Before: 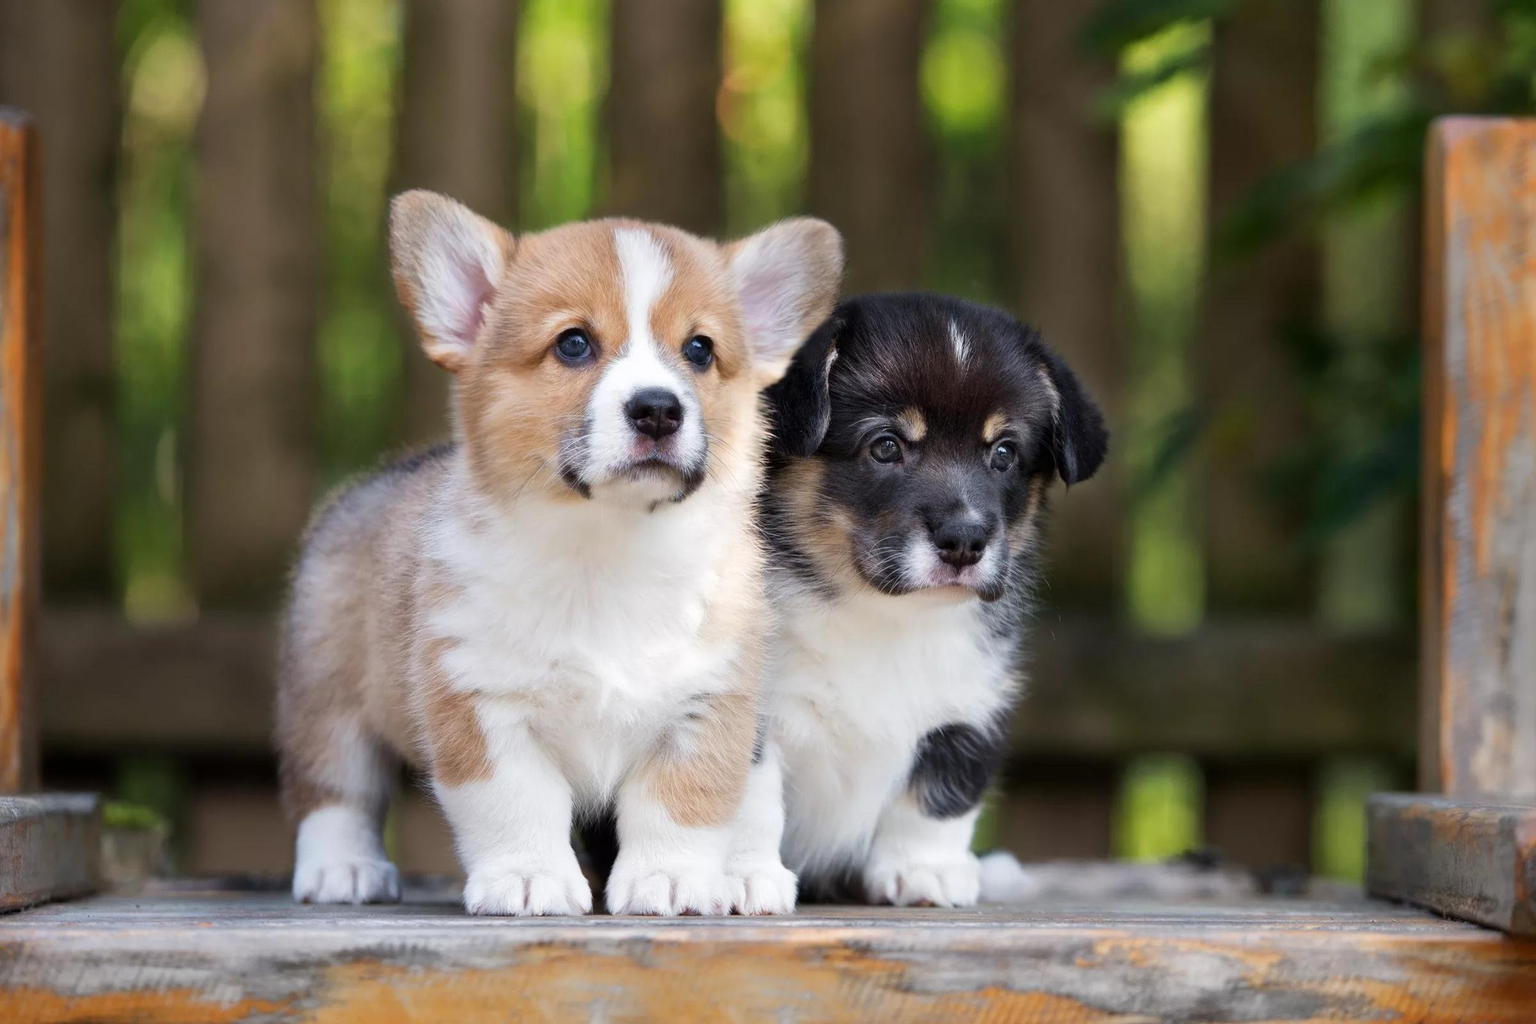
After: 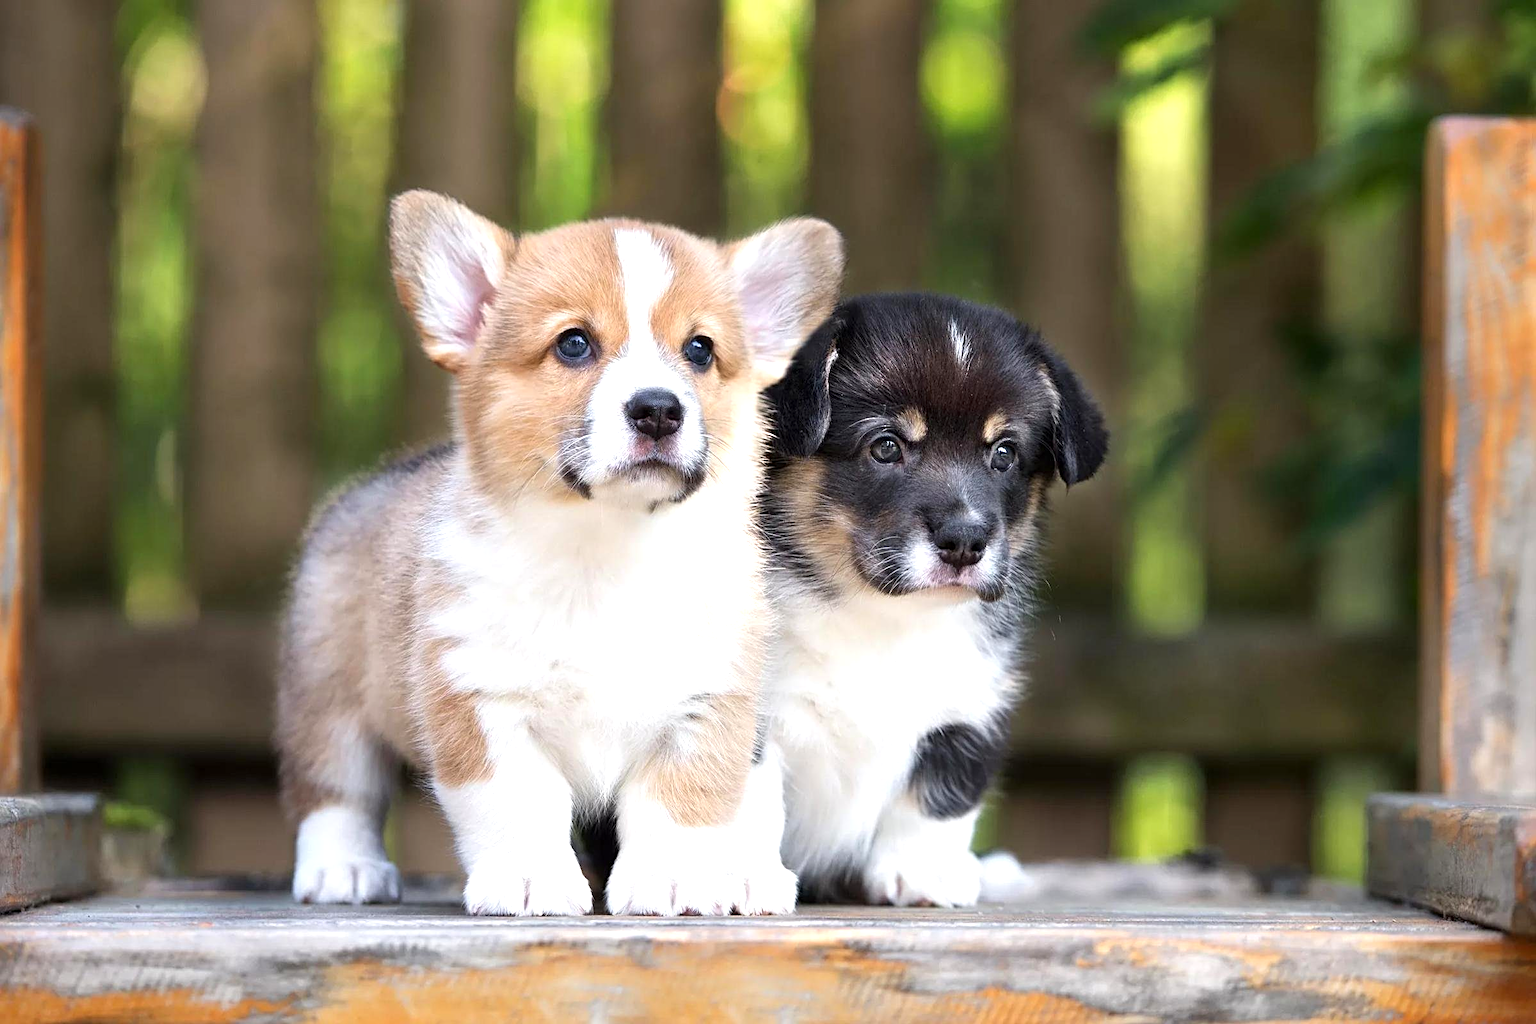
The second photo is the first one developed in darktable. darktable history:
sharpen: radius 2.722
exposure: exposure 0.655 EV, compensate highlight preservation false
